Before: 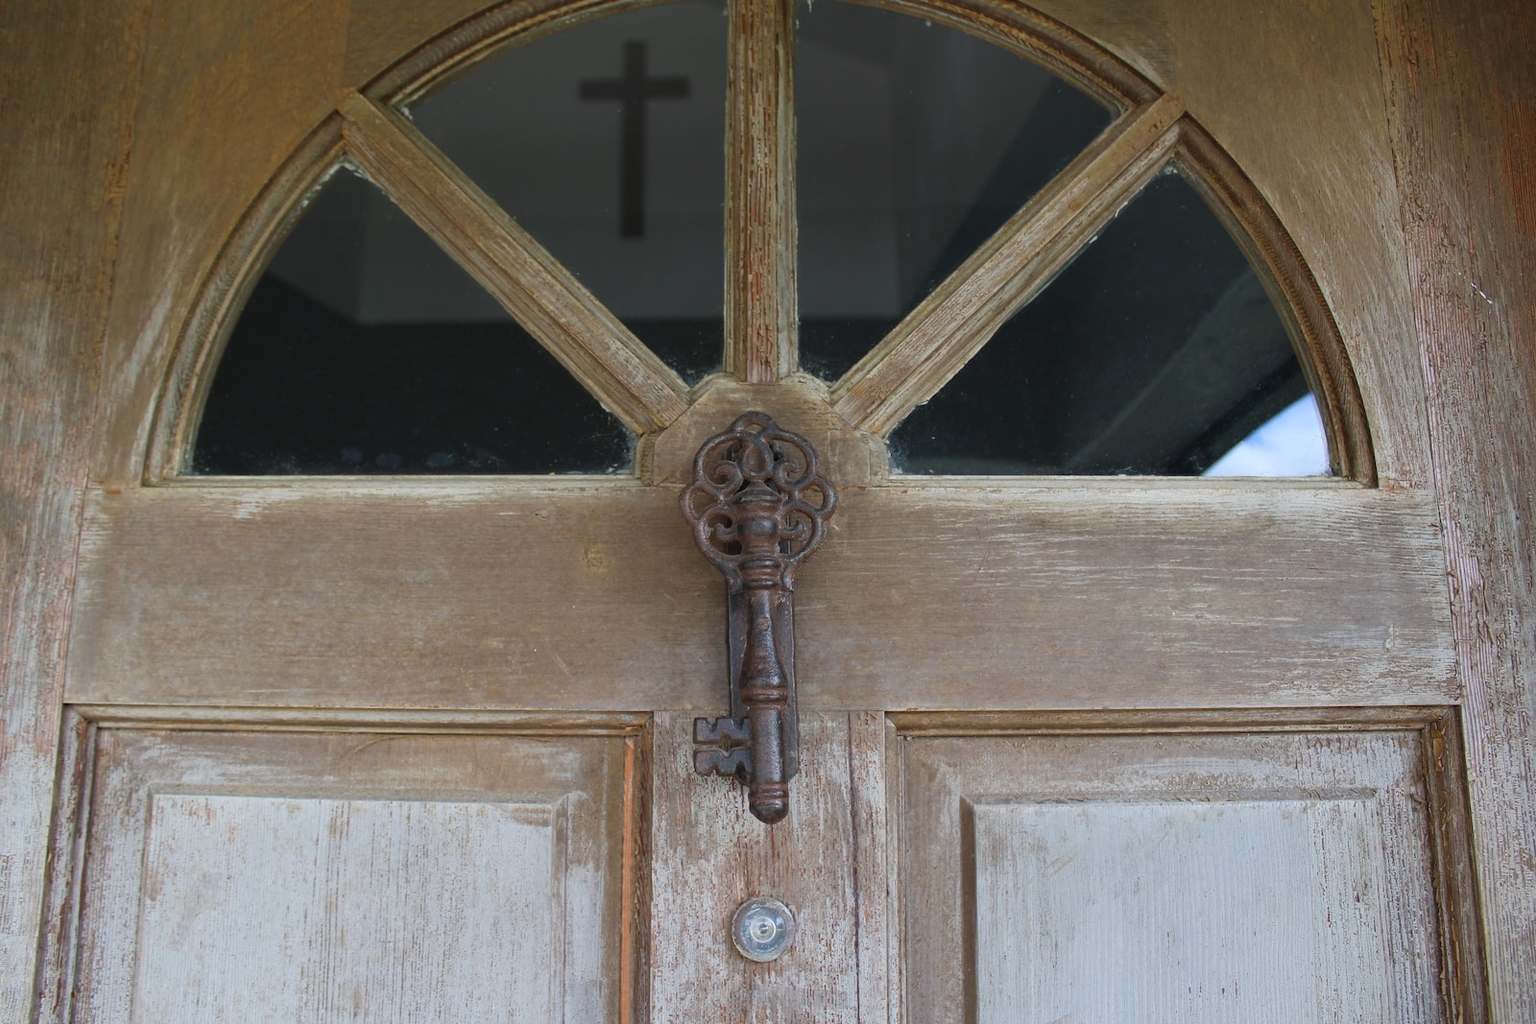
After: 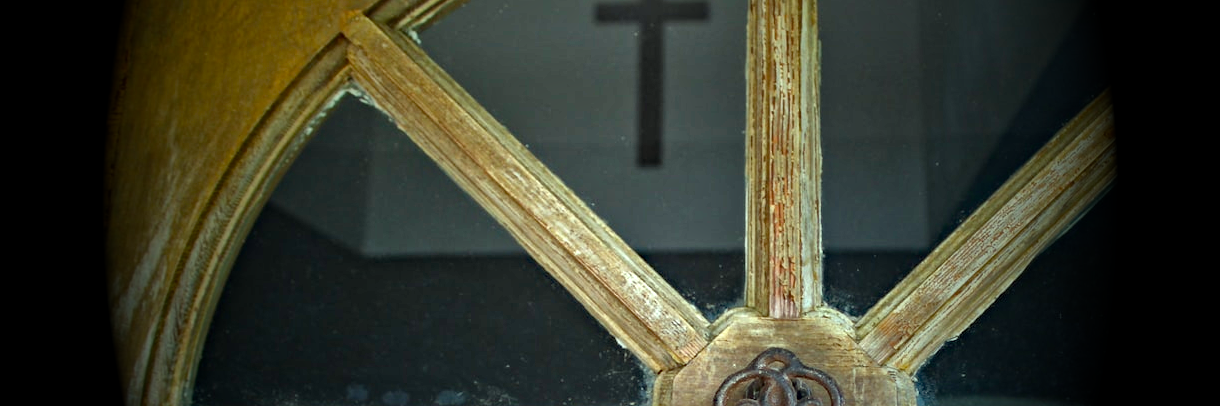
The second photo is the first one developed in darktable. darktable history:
color correction: highlights a* -8, highlights b* 3.1
color zones: mix -62.47%
exposure: exposure 1.5 EV, compensate highlight preservation false
haze removal: strength 0.29, distance 0.25, compatibility mode true, adaptive false
white balance: red 1, blue 1
local contrast: mode bilateral grid, contrast 20, coarseness 20, detail 150%, midtone range 0.2
vignetting: fall-off start 15.9%, fall-off radius 100%, brightness -1, saturation 0.5, width/height ratio 0.719
crop: left 0.579%, top 7.627%, right 23.167%, bottom 54.275%
